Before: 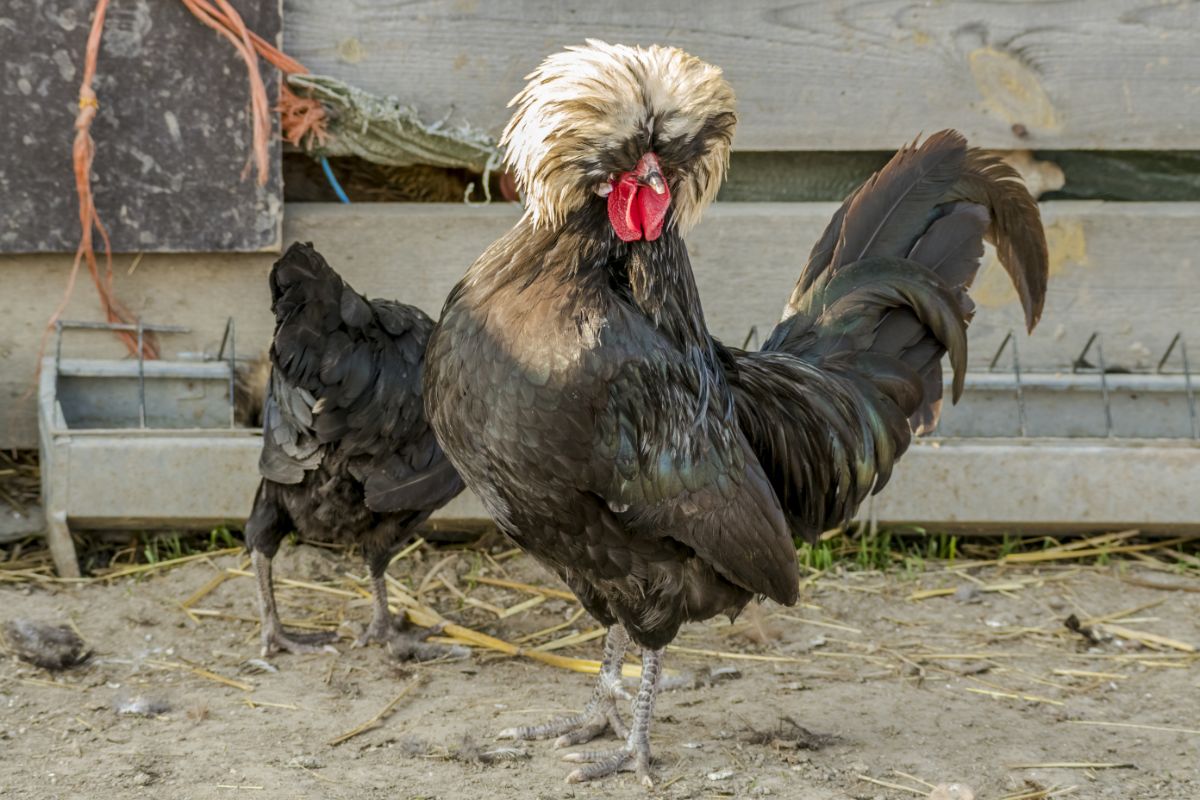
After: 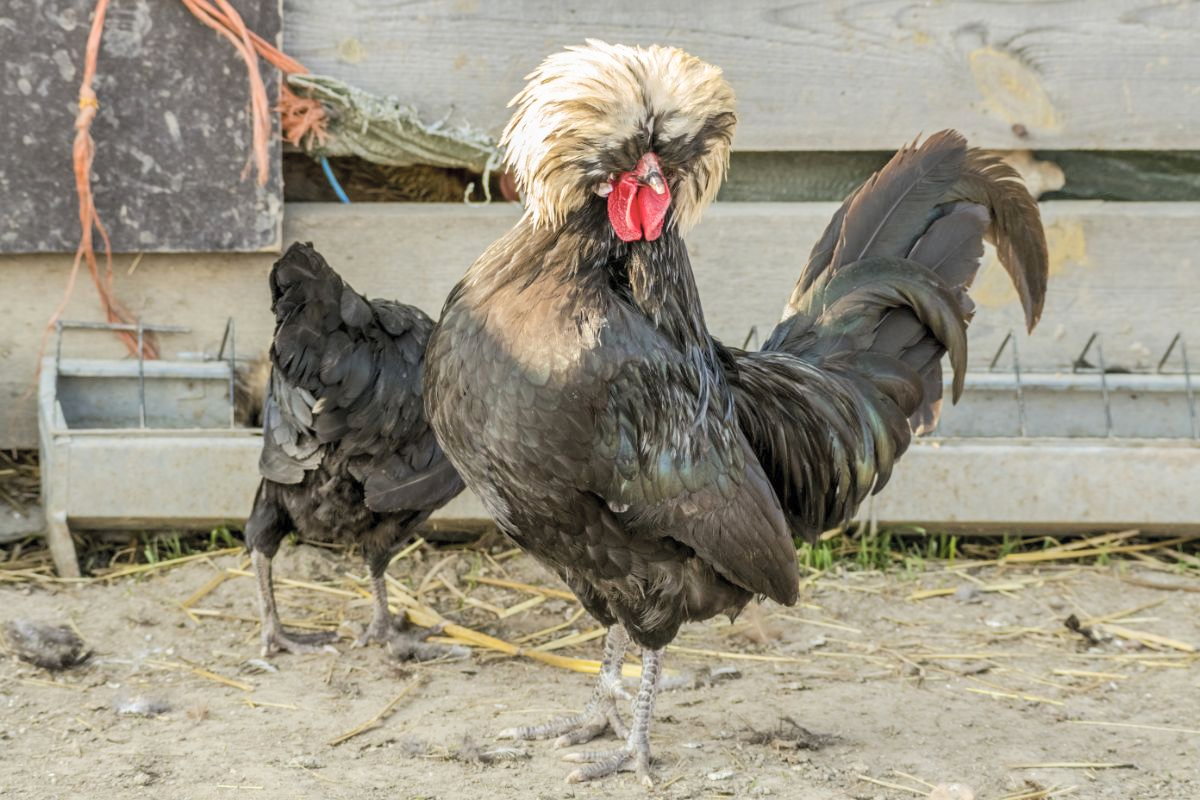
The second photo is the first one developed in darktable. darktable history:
contrast brightness saturation: contrast 0.143, brightness 0.229
